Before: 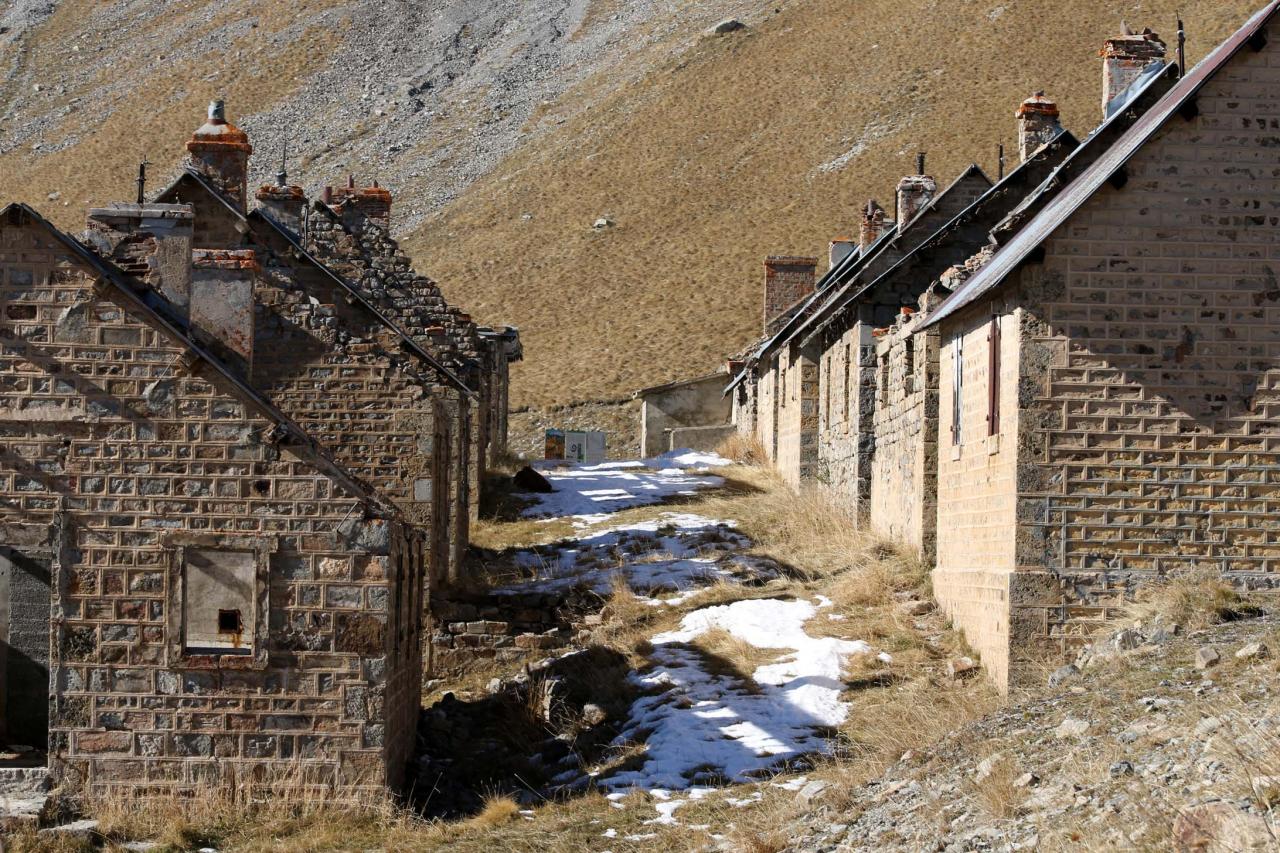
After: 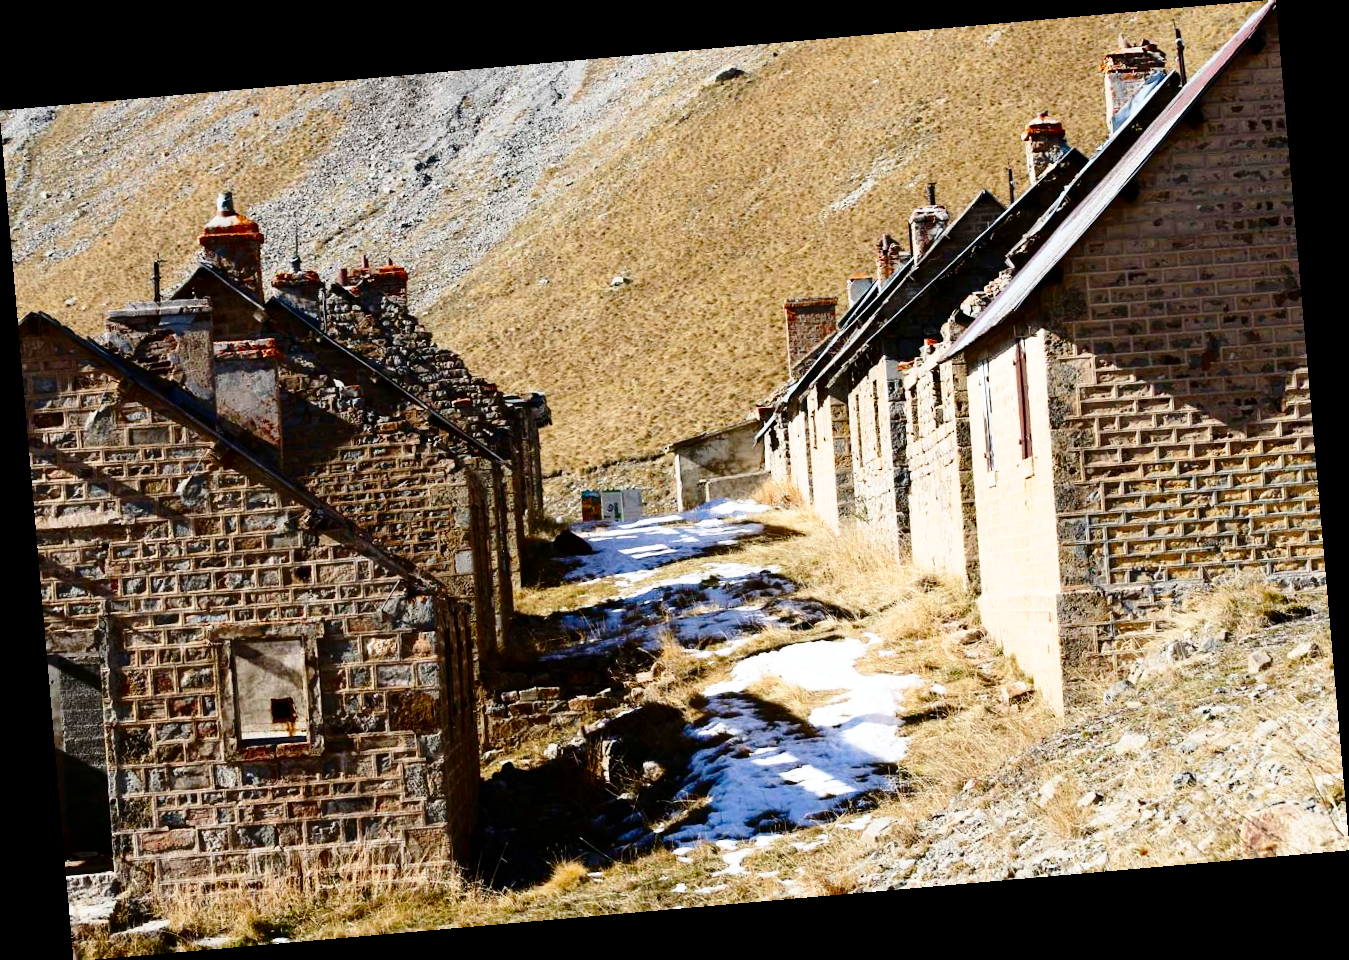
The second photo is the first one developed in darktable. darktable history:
color correction: highlights a* -0.182, highlights b* -0.124
base curve: curves: ch0 [(0, 0) (0.028, 0.03) (0.121, 0.232) (0.46, 0.748) (0.859, 0.968) (1, 1)], preserve colors none
color balance: mode lift, gamma, gain (sRGB)
rotate and perspective: rotation -4.98°, automatic cropping off
contrast brightness saturation: contrast 0.19, brightness -0.11, saturation 0.21
exposure: black level correction 0, compensate exposure bias true, compensate highlight preservation false
